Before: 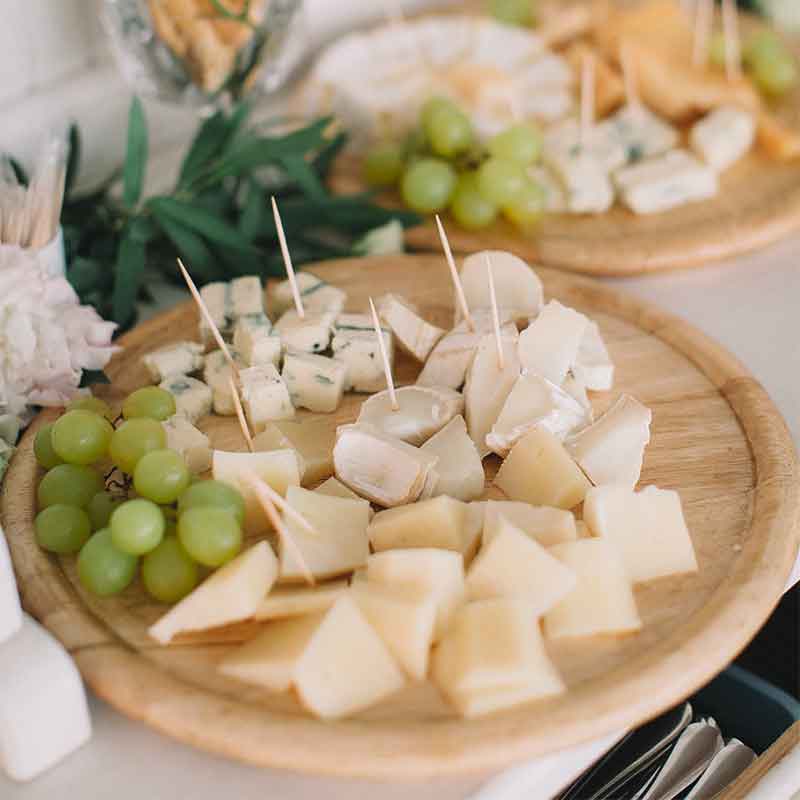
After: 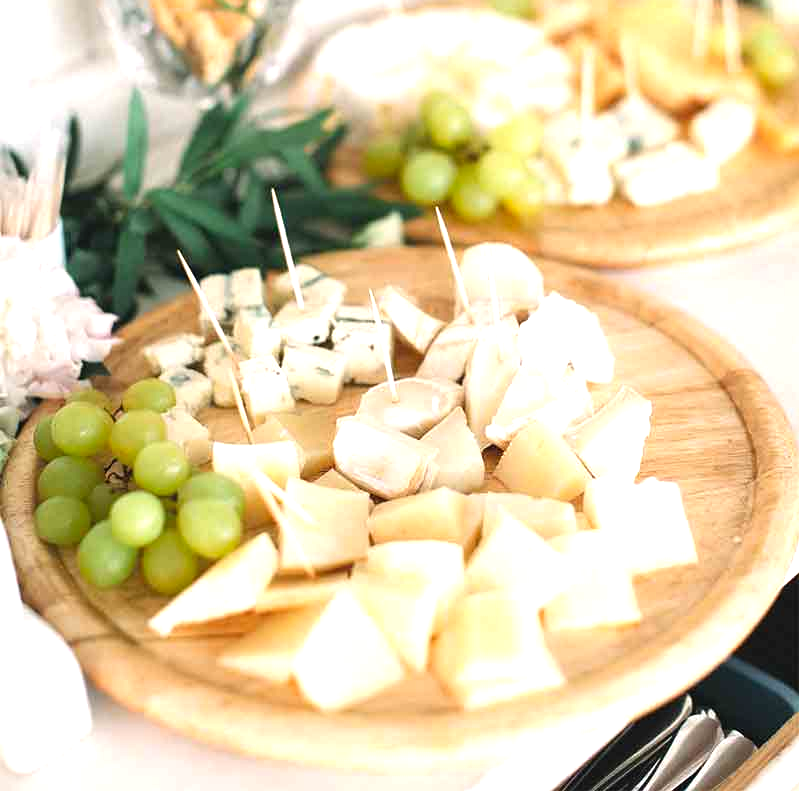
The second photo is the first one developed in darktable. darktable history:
crop: top 1.049%, right 0.001%
levels: levels [0, 0.374, 0.749]
